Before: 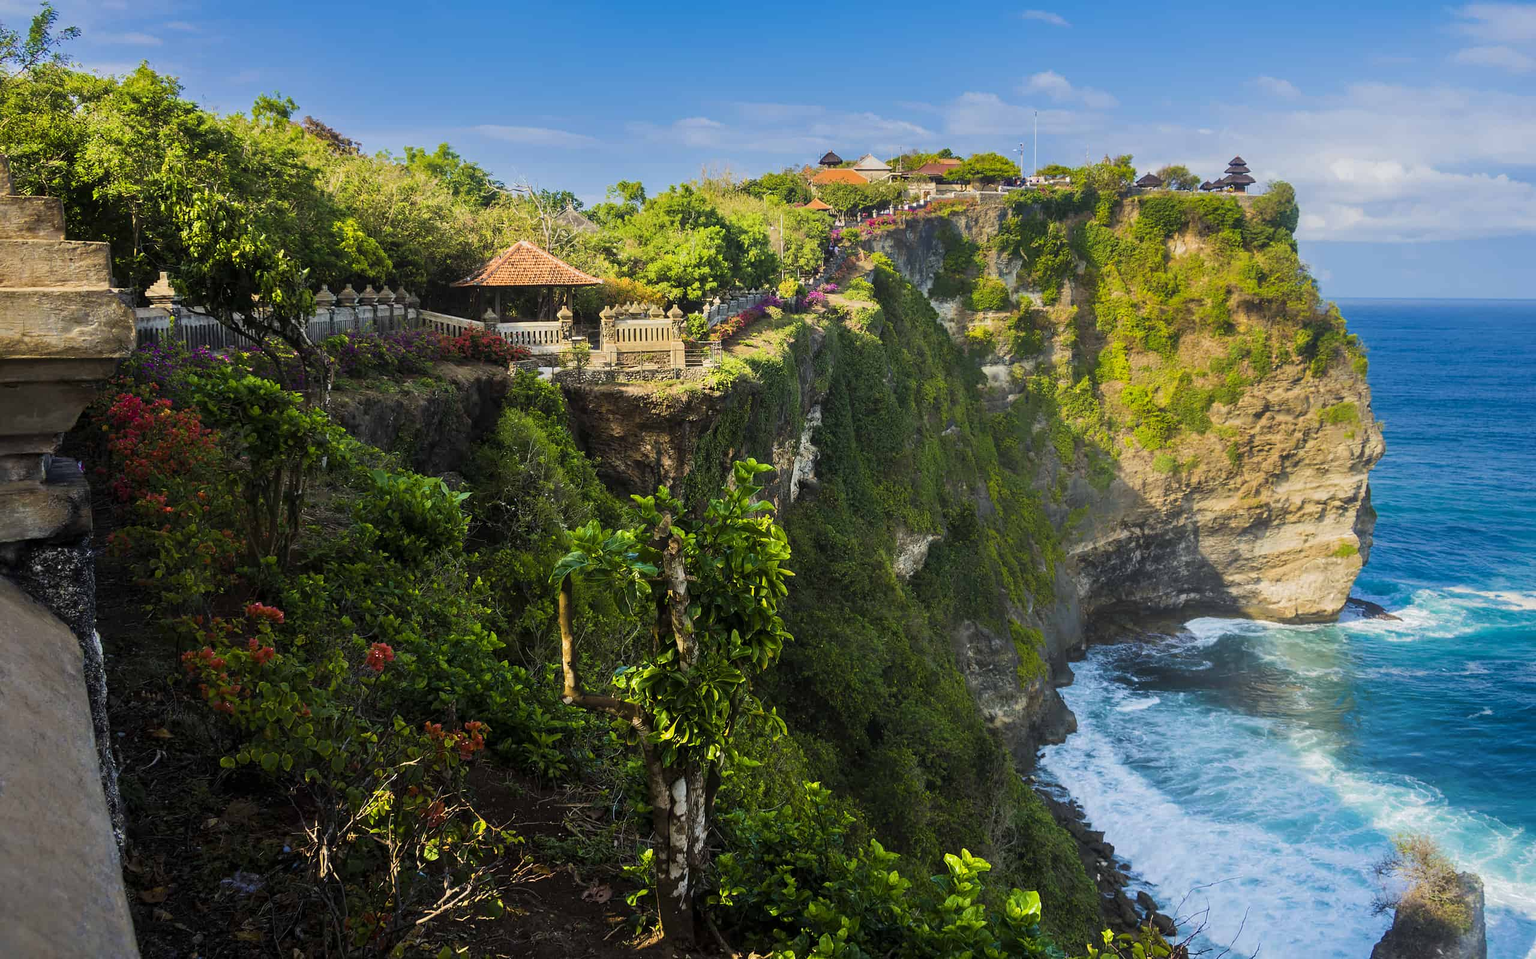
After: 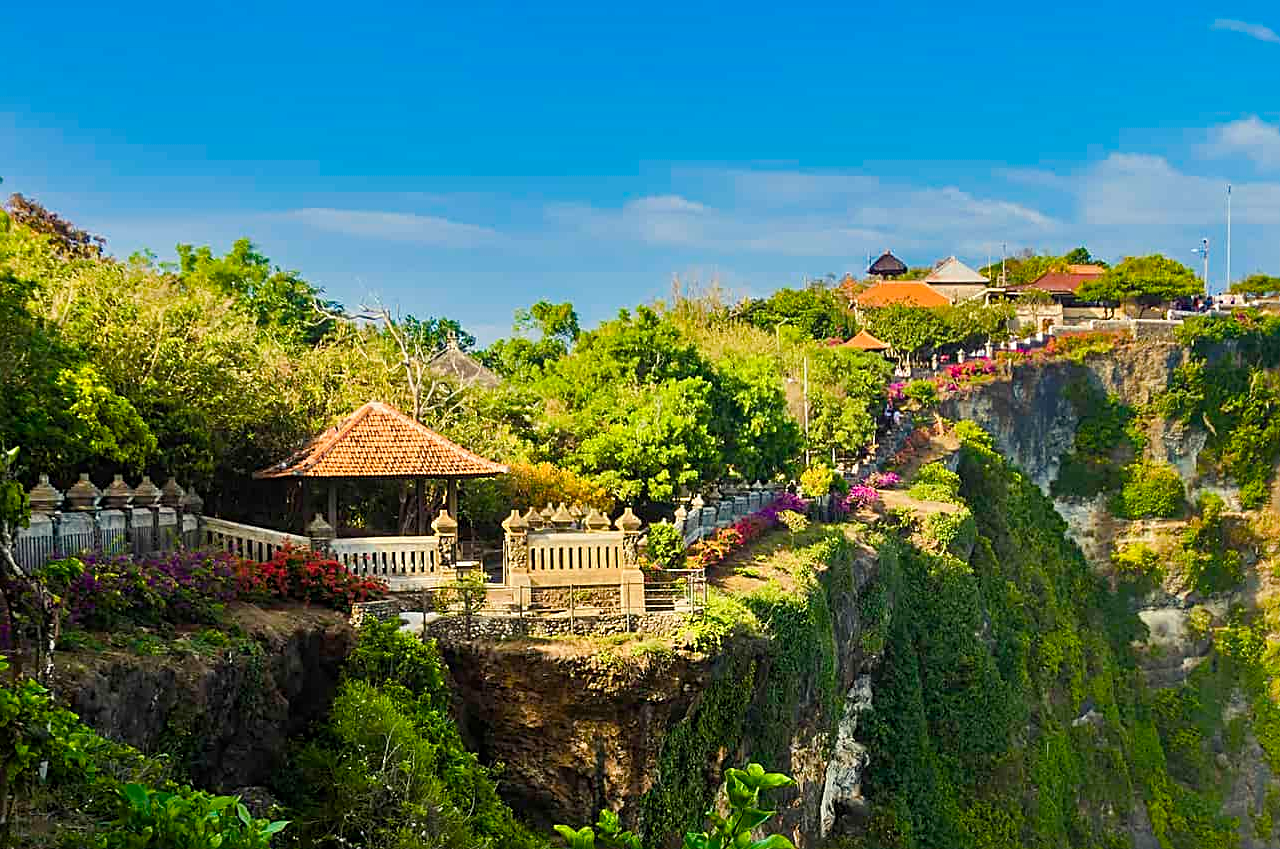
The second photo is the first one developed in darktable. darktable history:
crop: left 19.434%, right 30.56%, bottom 46.885%
color balance rgb: highlights gain › luminance 5.768%, highlights gain › chroma 2.635%, highlights gain › hue 92.07°, linear chroma grading › global chroma 8.71%, perceptual saturation grading › global saturation -0.142%, perceptual saturation grading › highlights -8.513%, perceptual saturation grading › mid-tones 18.001%, perceptual saturation grading › shadows 28.492%
sharpen: radius 2.761
